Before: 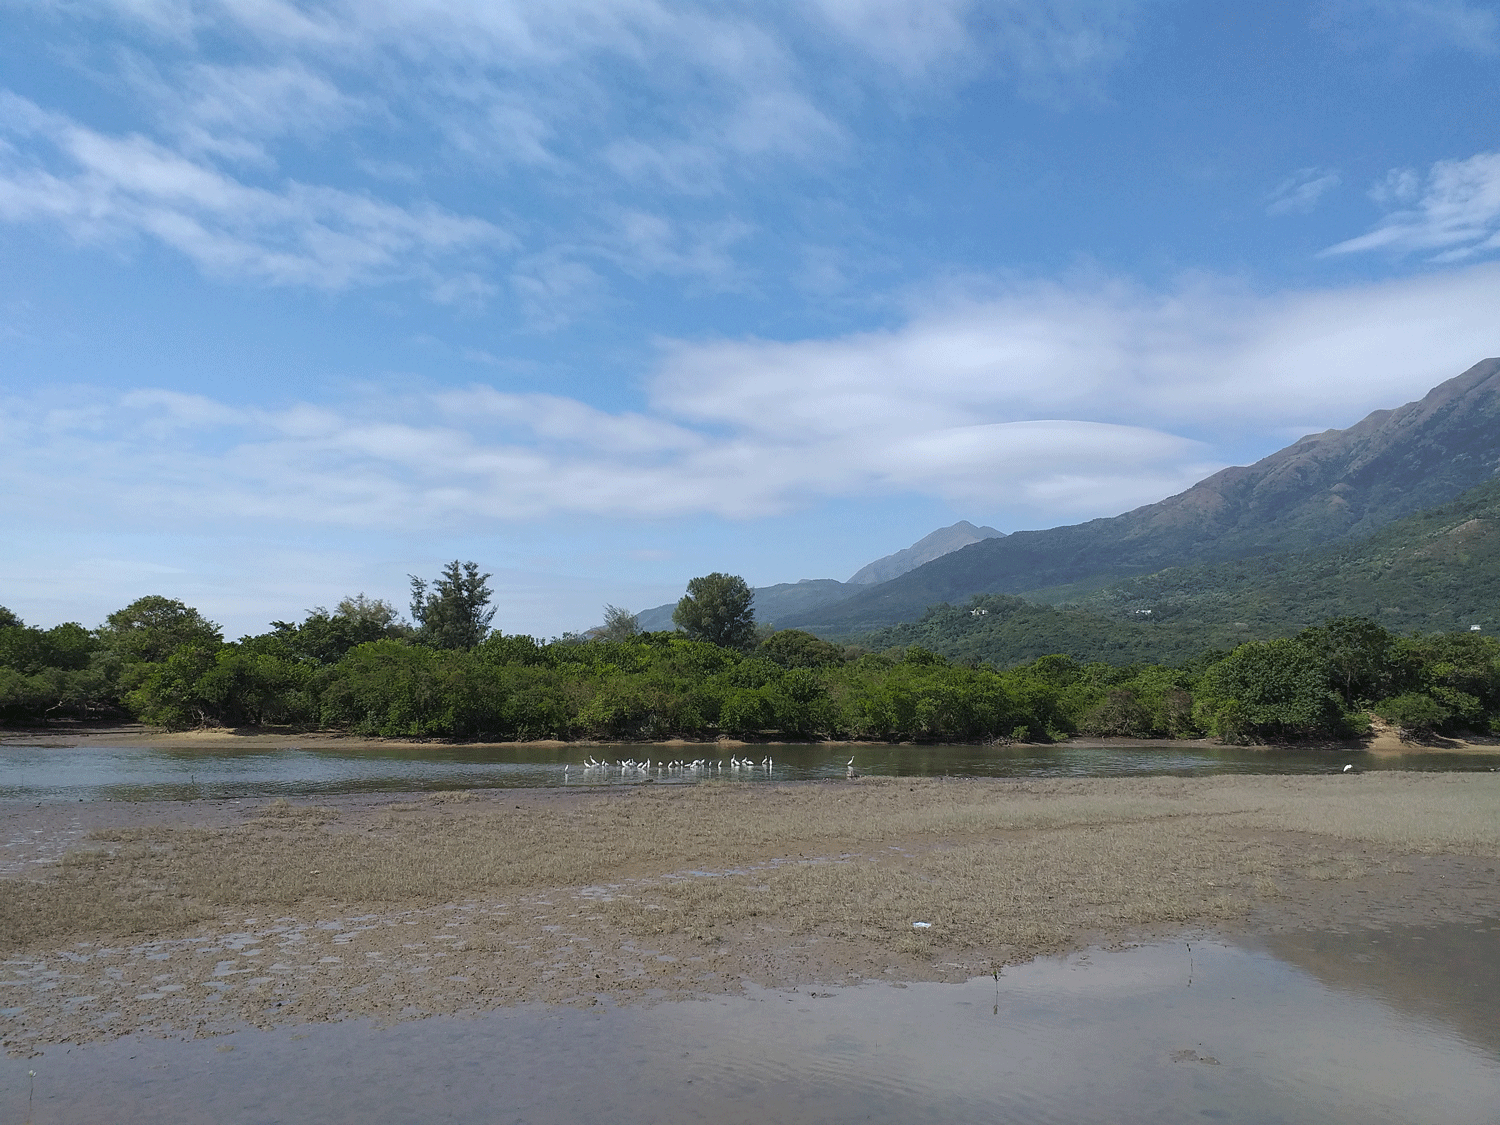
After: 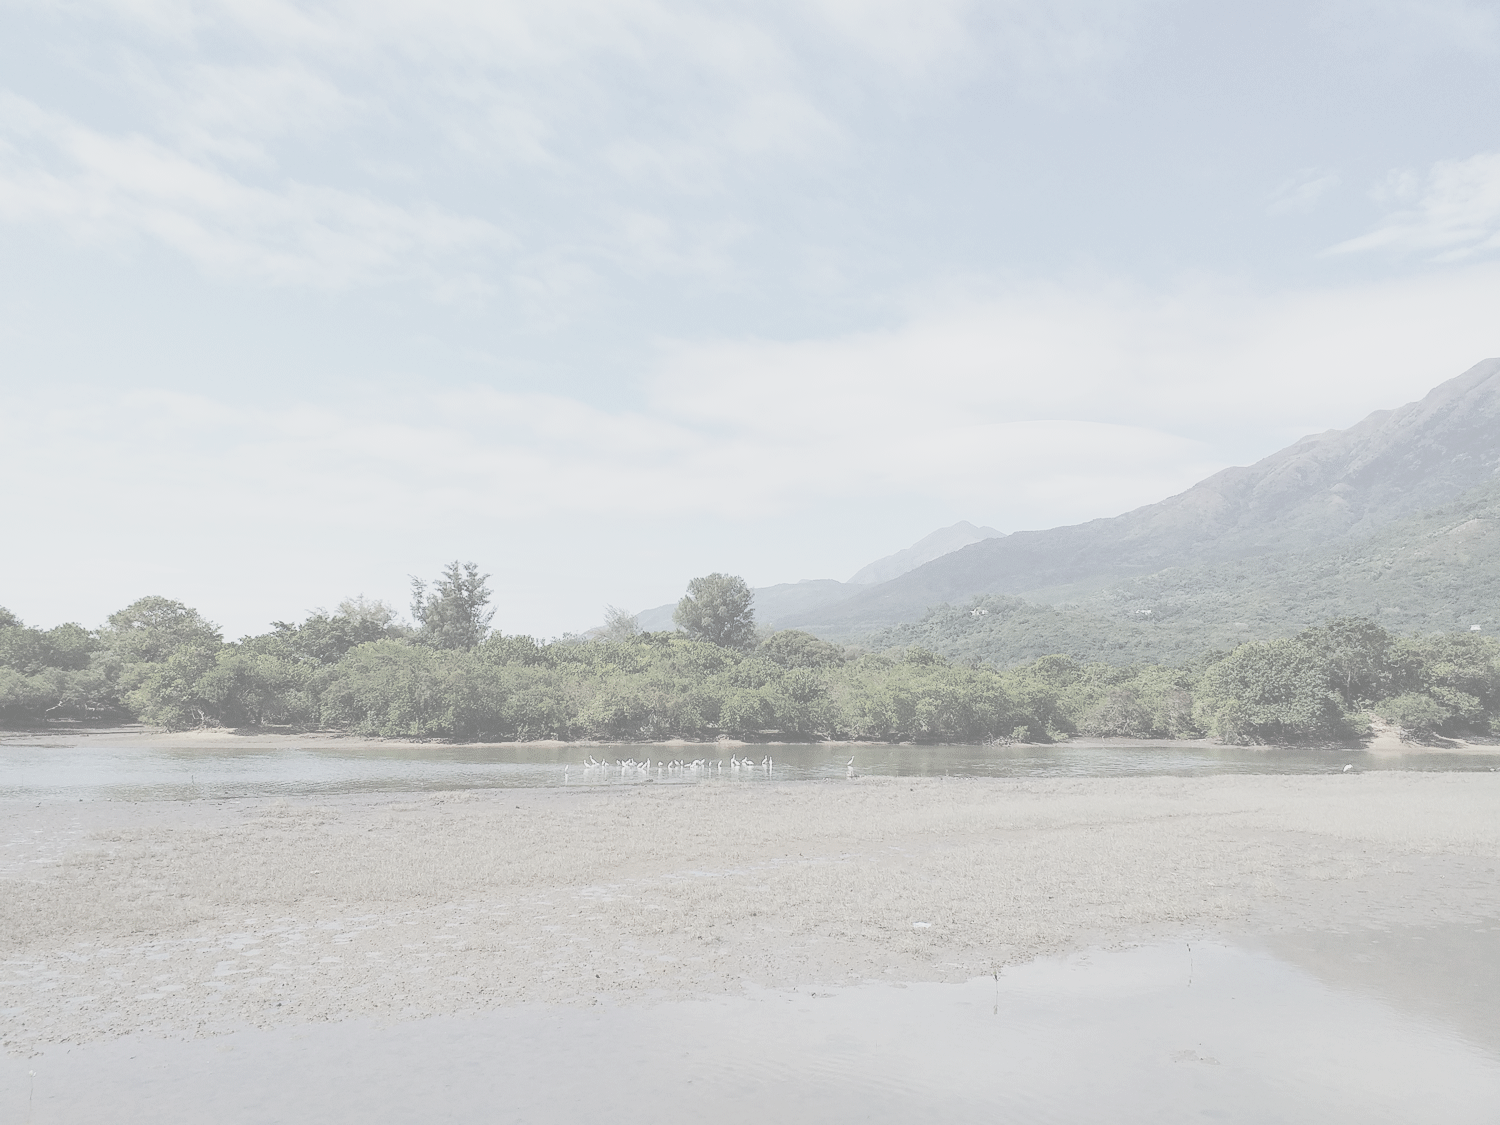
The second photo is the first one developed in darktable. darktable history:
base curve: curves: ch0 [(0, 0) (0.028, 0.03) (0.121, 0.232) (0.46, 0.748) (0.859, 0.968) (1, 1)], preserve colors none
contrast brightness saturation: contrast -0.308, brightness 0.769, saturation -0.787
